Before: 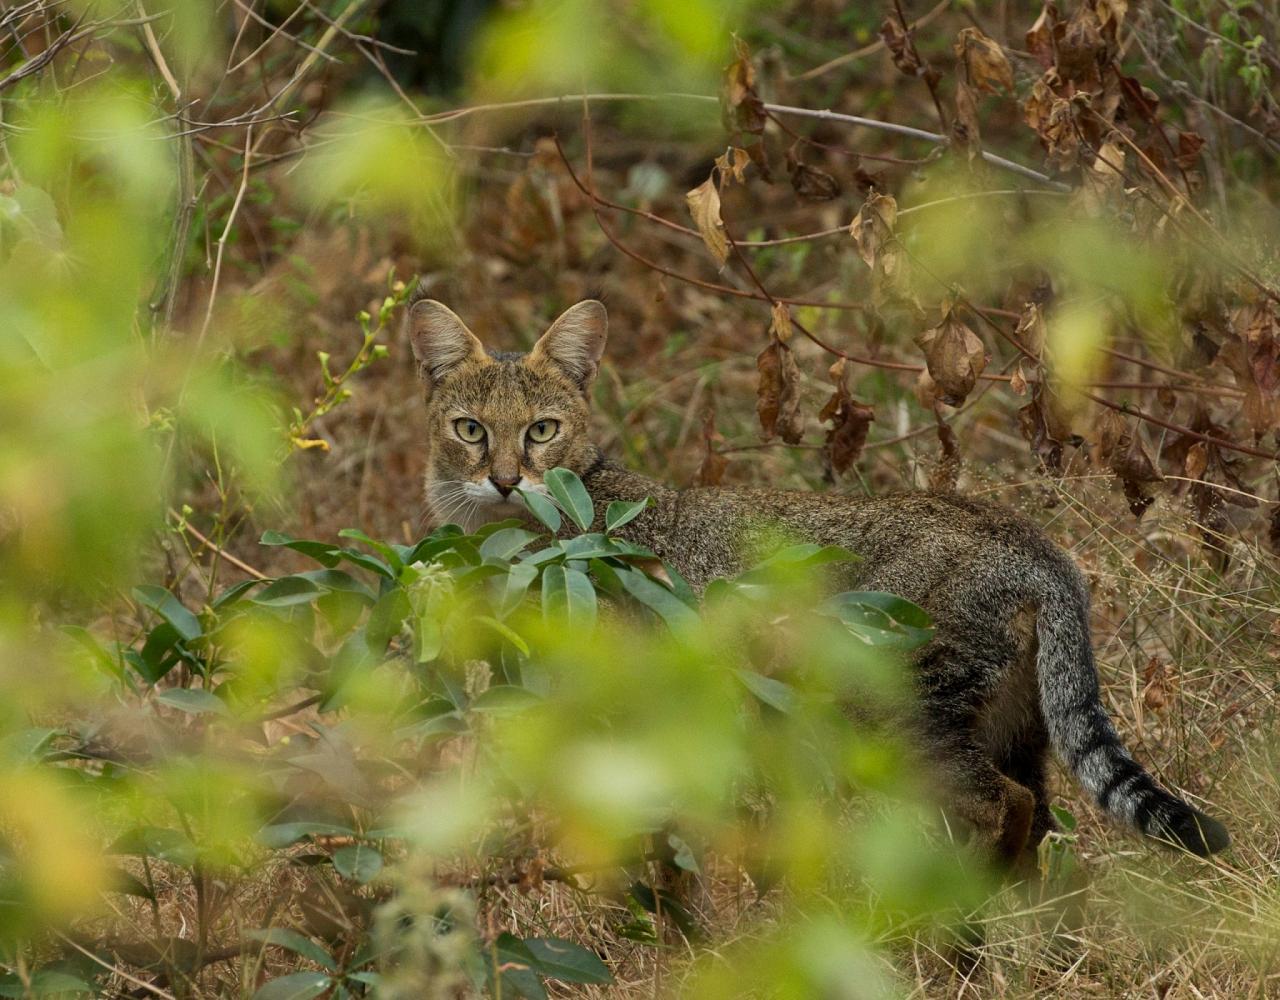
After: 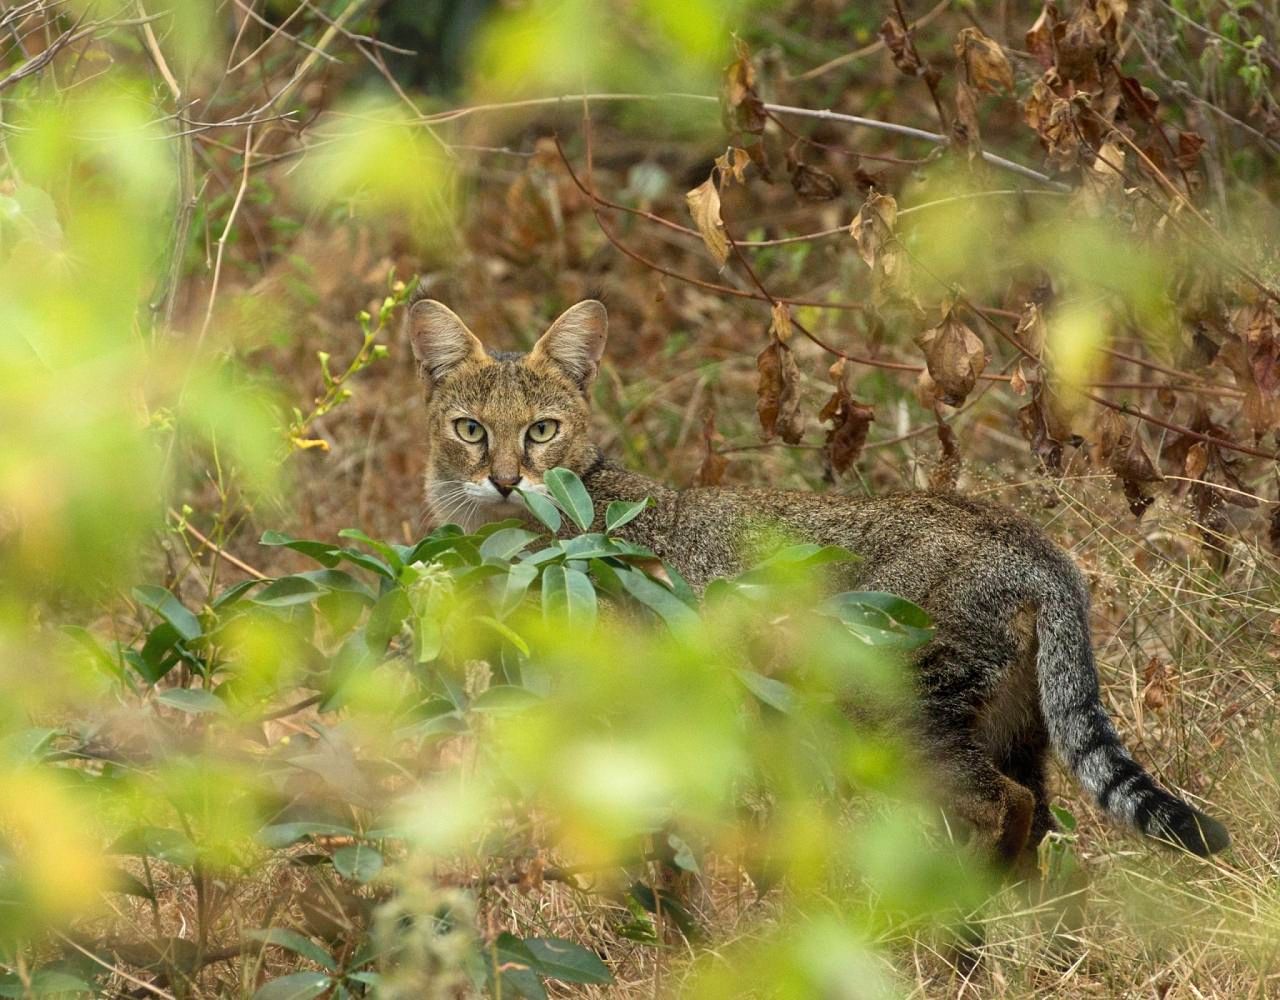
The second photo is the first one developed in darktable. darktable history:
exposure: black level correction 0.001, exposure 0.5 EV, compensate exposure bias true, compensate highlight preservation false
bloom: on, module defaults
